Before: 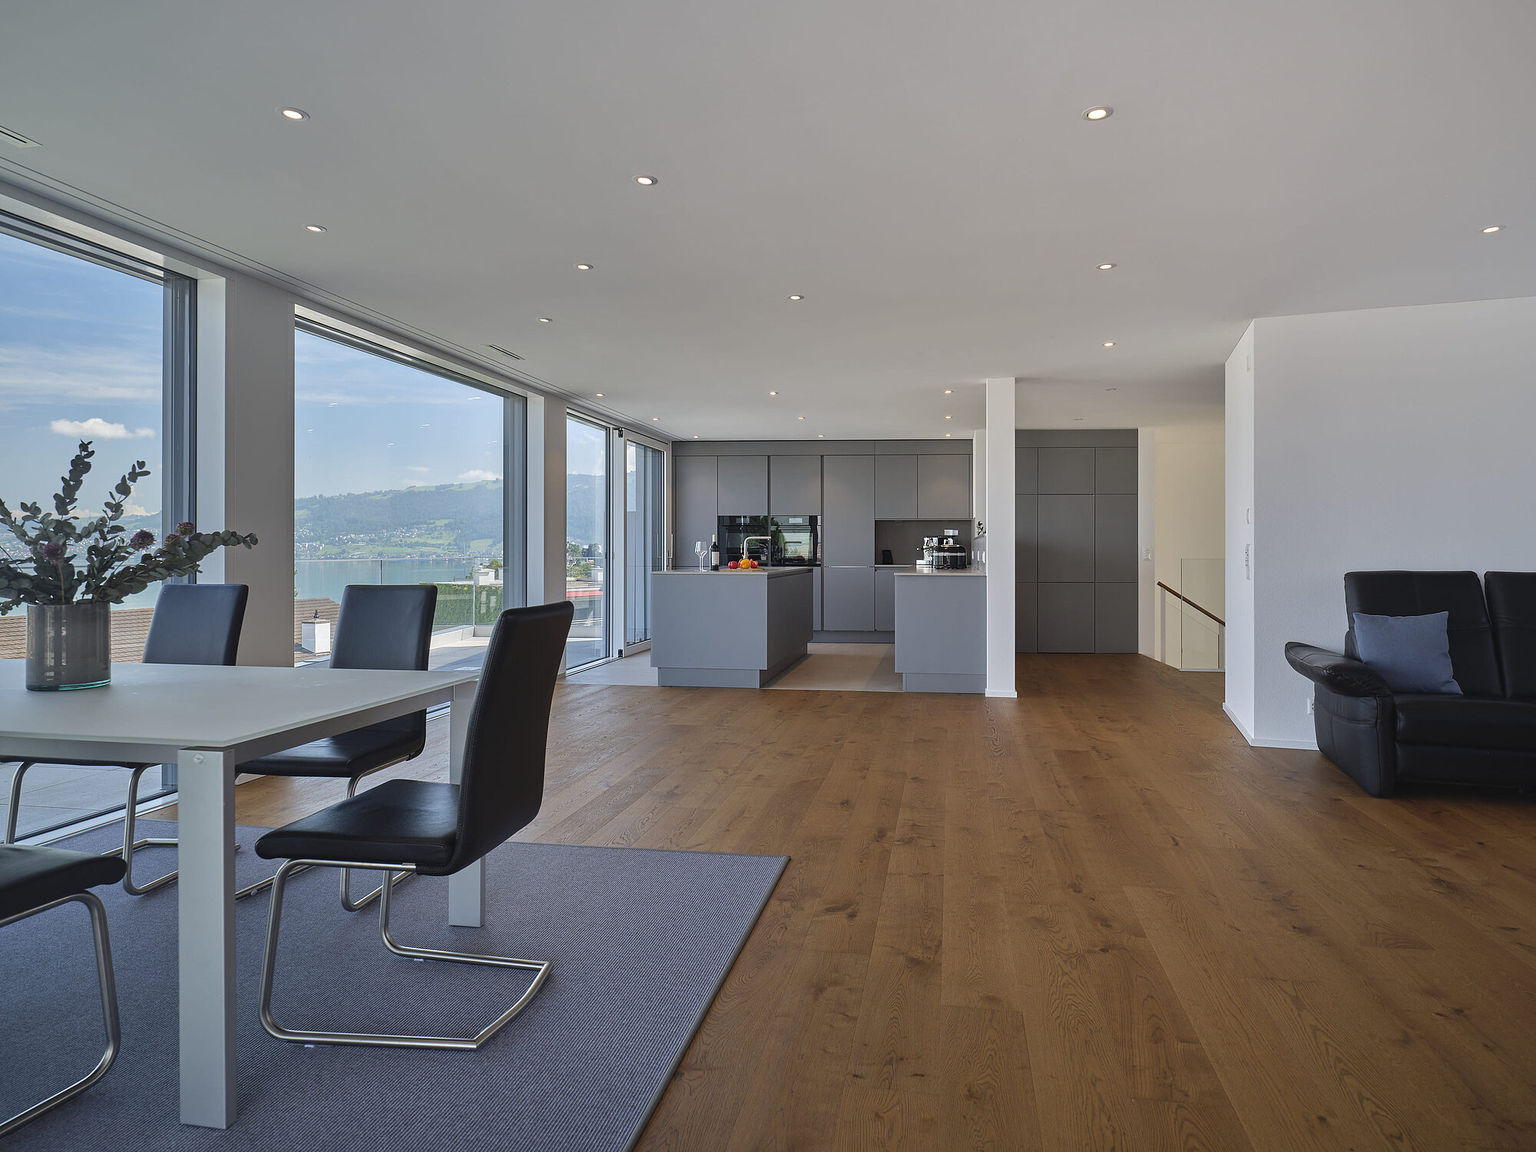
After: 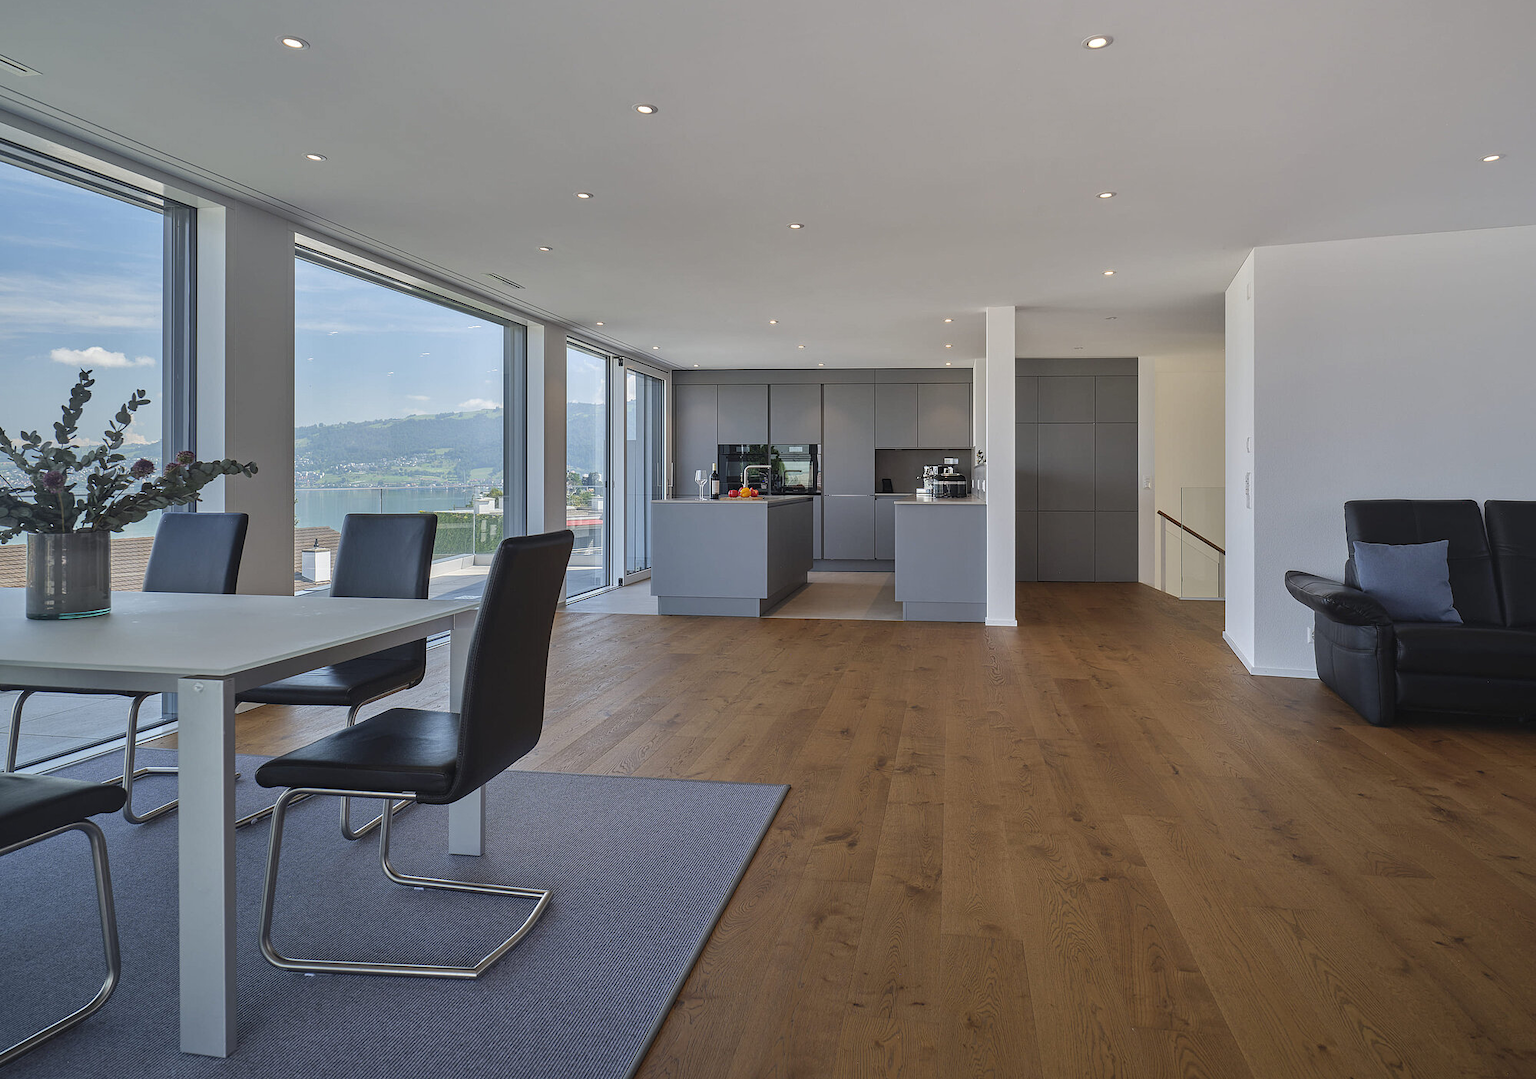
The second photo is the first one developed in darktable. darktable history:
crop and rotate: top 6.25%
local contrast: detail 110%
